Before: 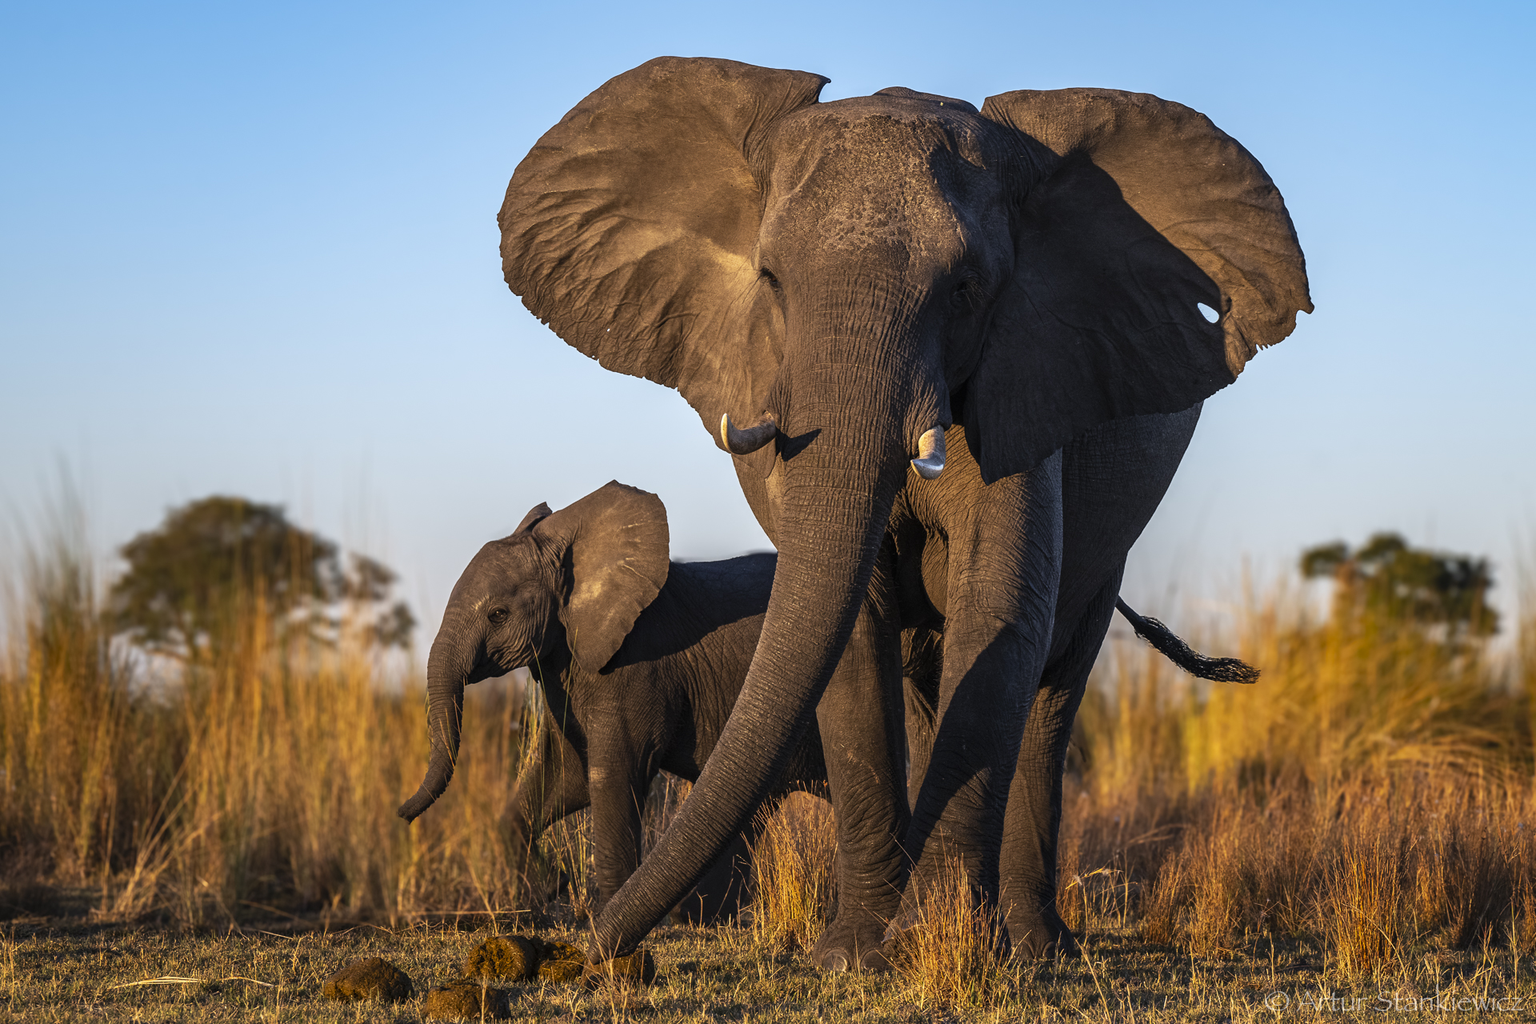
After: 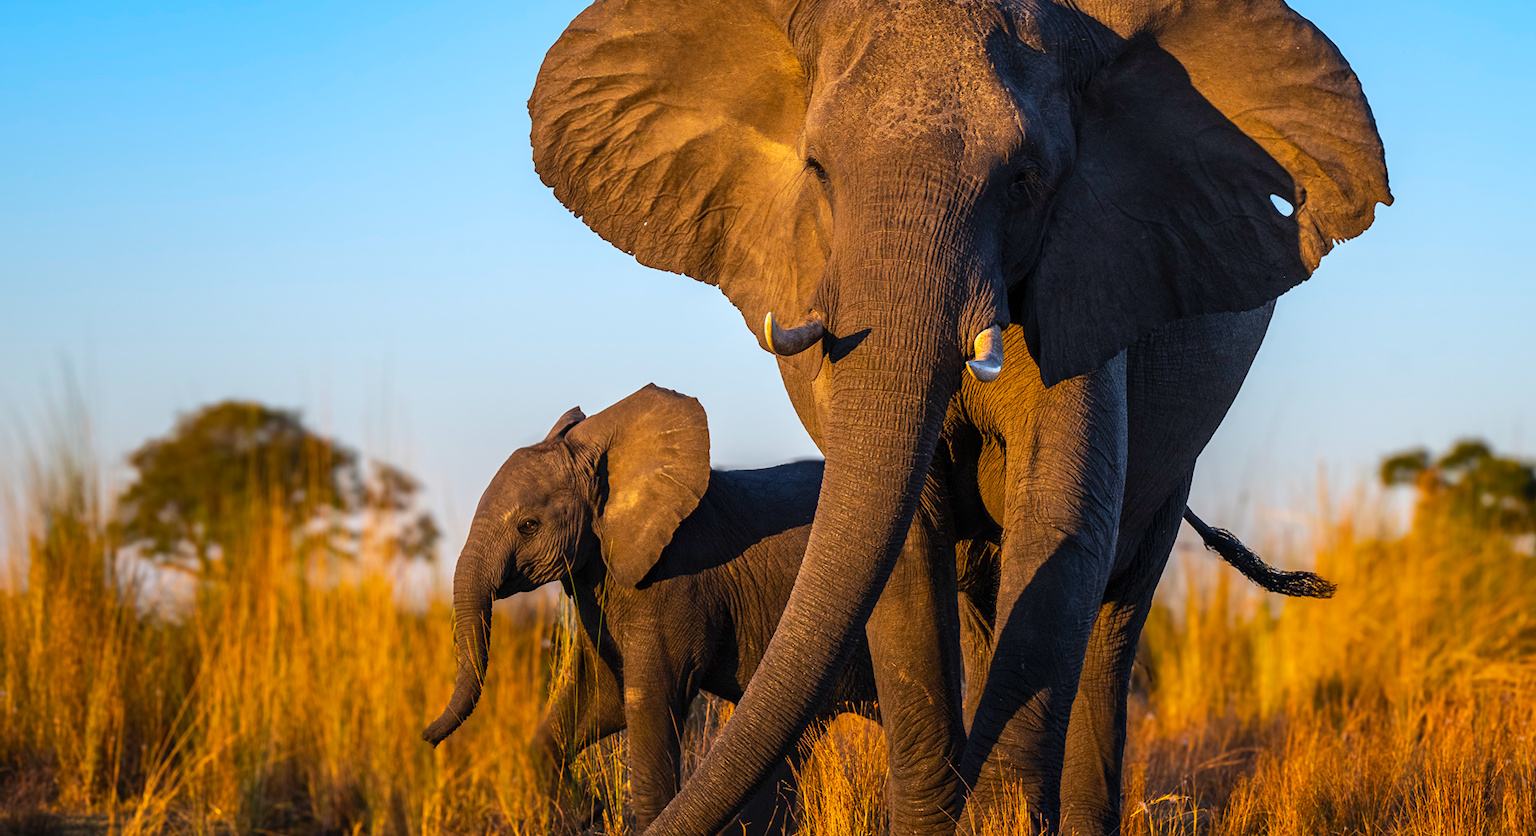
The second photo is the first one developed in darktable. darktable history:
crop and rotate: angle 0.03°, top 11.643%, right 5.651%, bottom 11.189%
color balance rgb: perceptual saturation grading › global saturation 25%, perceptual brilliance grading › mid-tones 10%, perceptual brilliance grading › shadows 15%, global vibrance 20%
